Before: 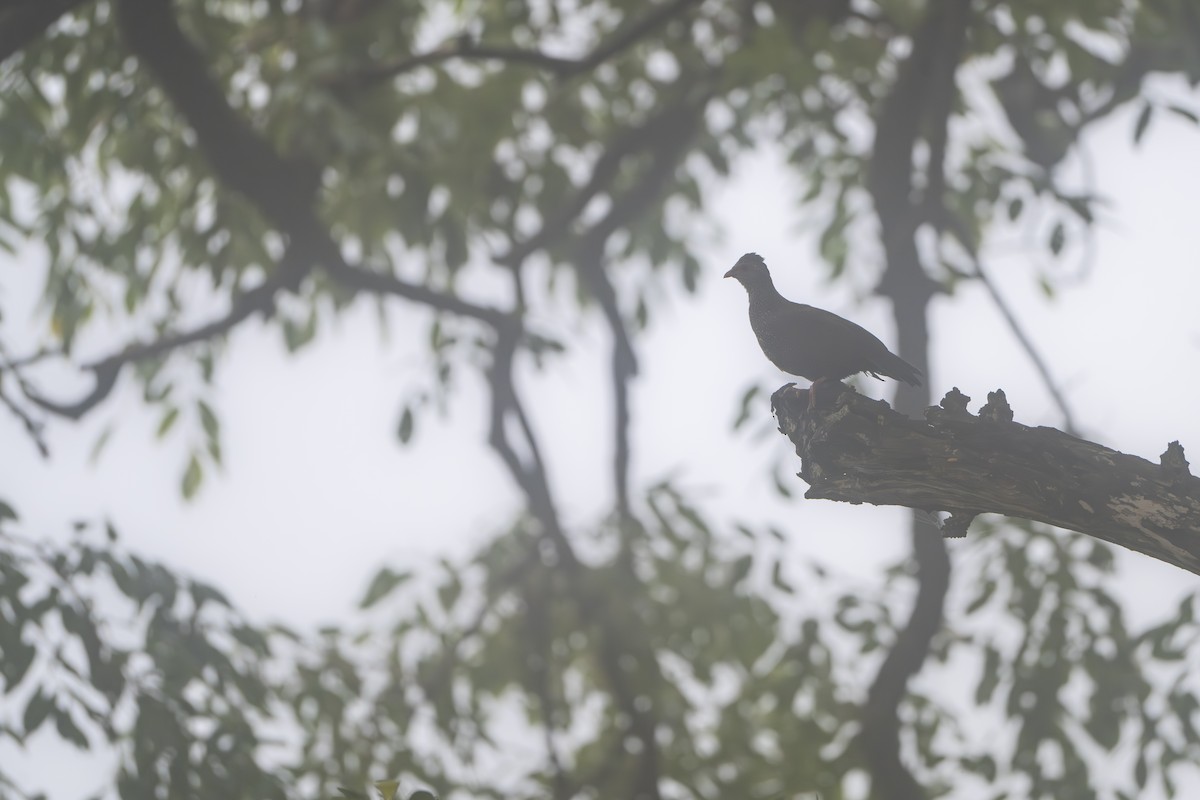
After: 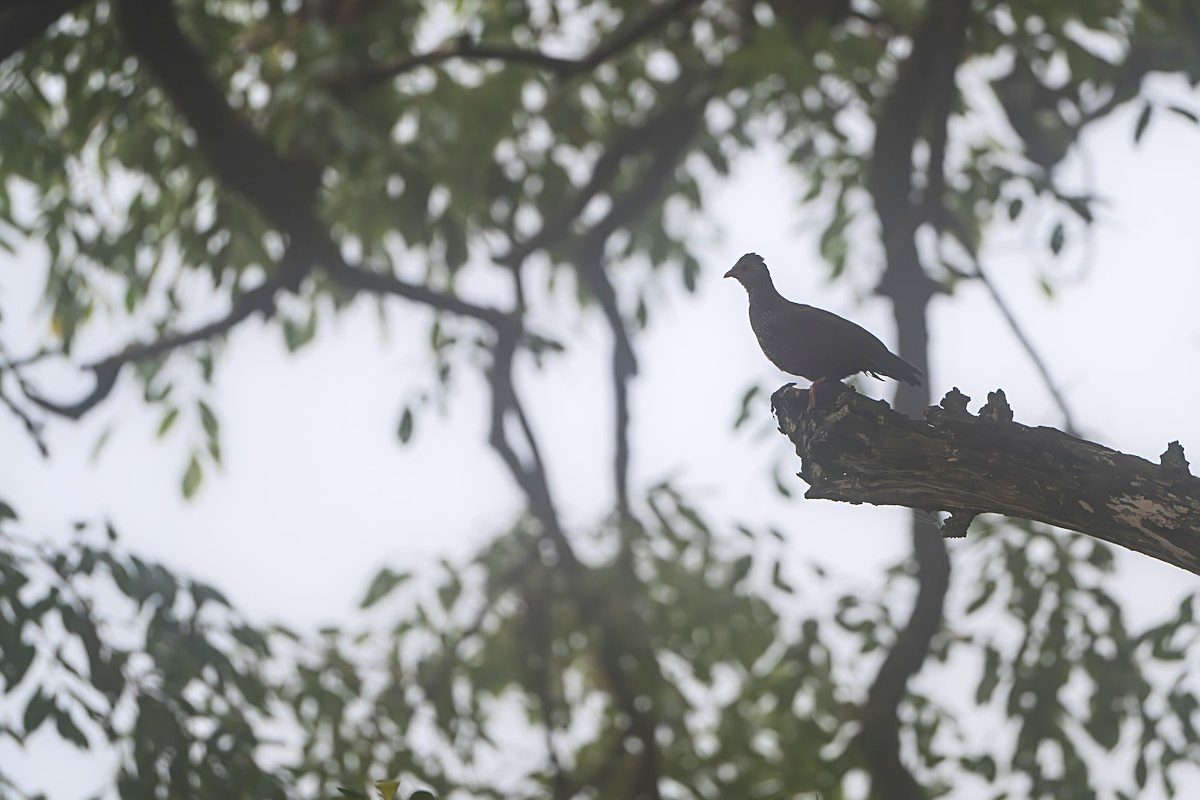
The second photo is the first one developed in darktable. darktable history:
contrast brightness saturation: contrast 0.19, brightness -0.11, saturation 0.21
sharpen: on, module defaults
